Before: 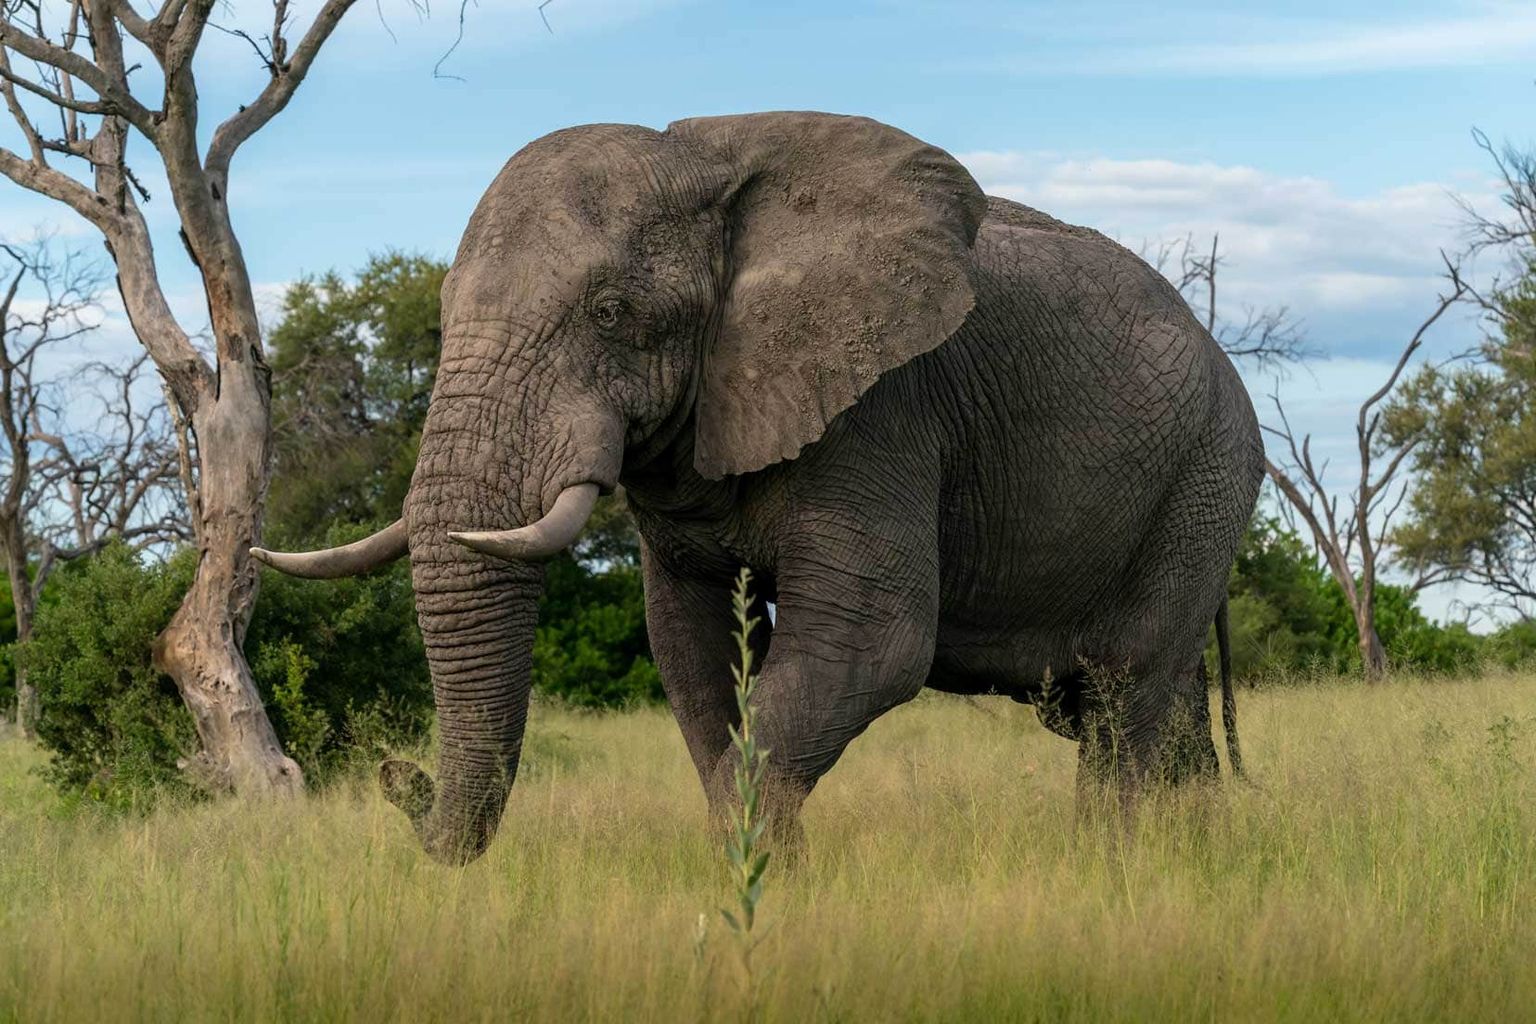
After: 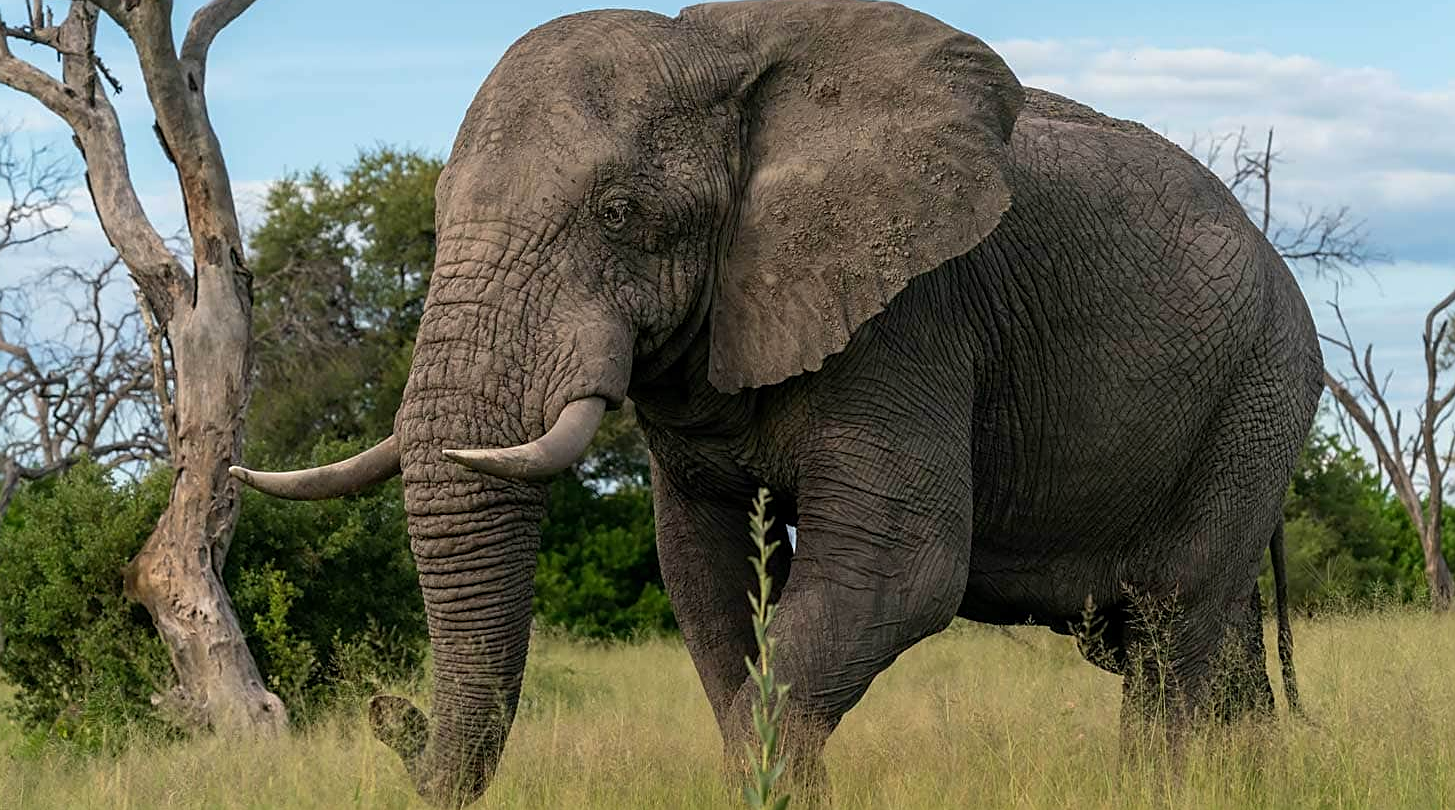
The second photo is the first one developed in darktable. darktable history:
crop and rotate: left 2.426%, top 11.292%, right 9.654%, bottom 15.327%
sharpen: on, module defaults
